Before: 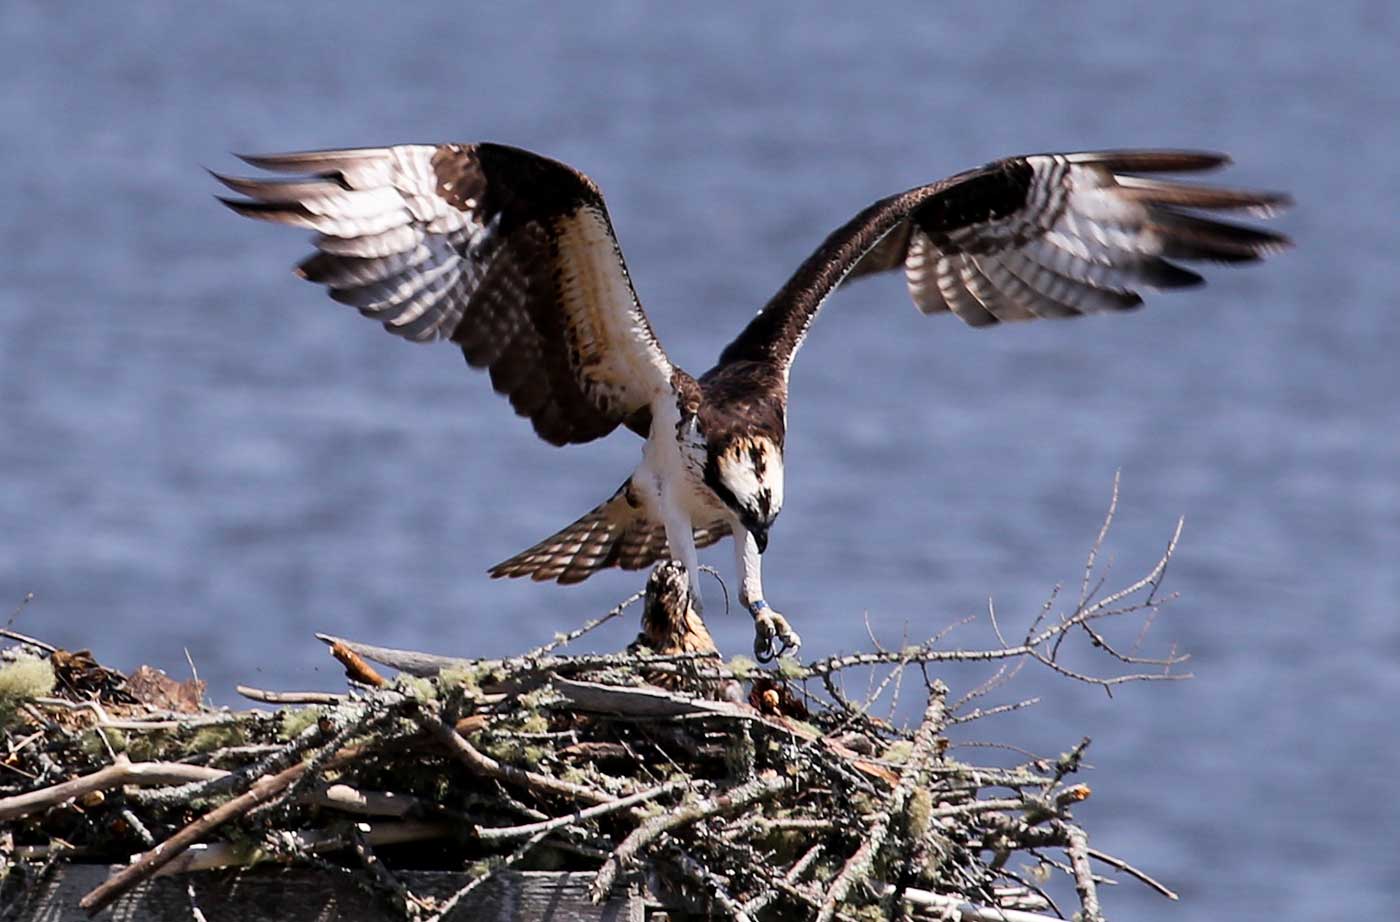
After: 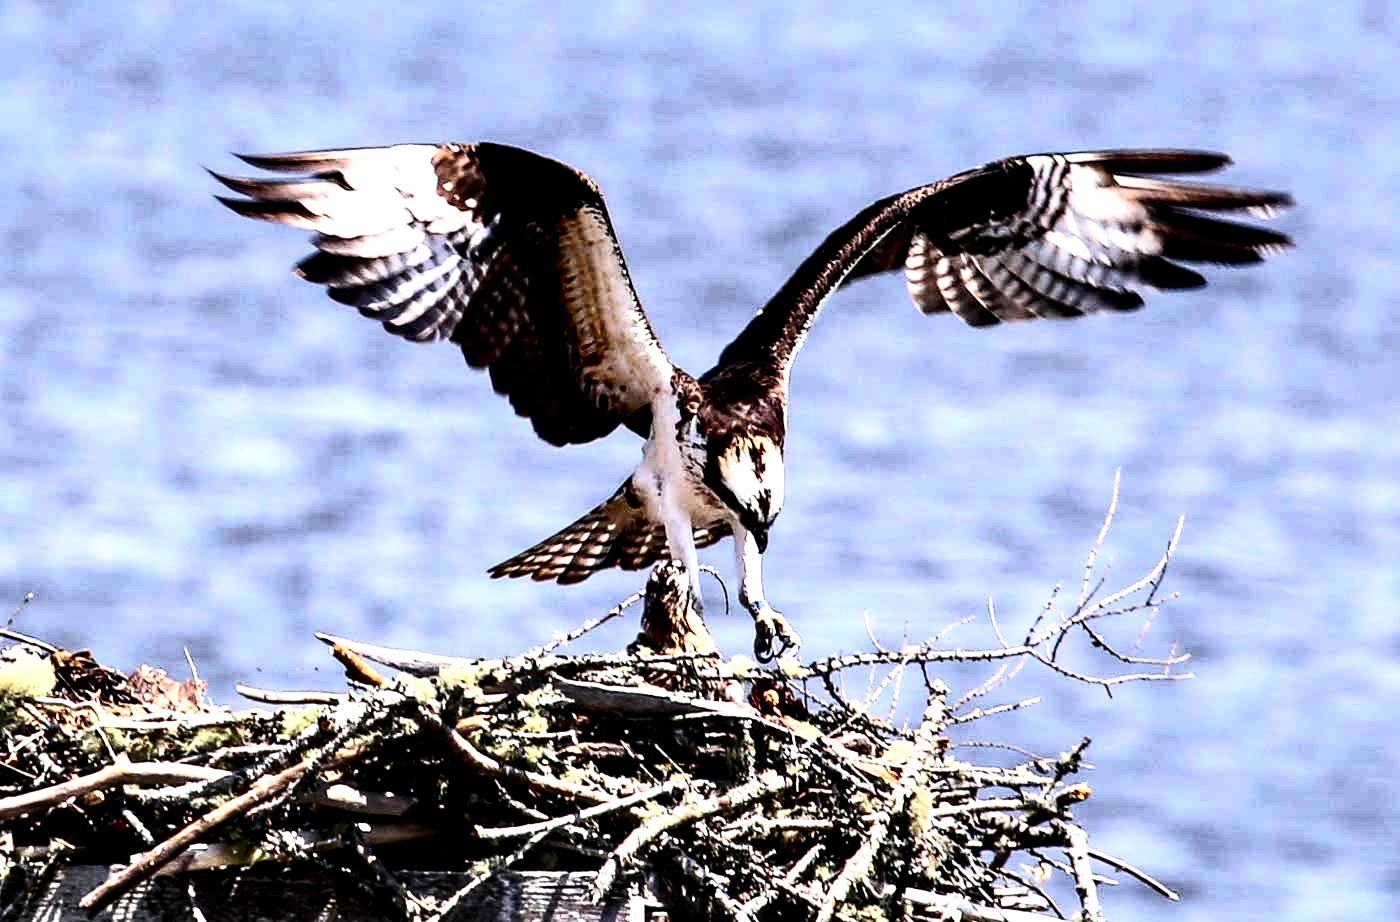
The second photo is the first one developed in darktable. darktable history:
local contrast: highlights 80%, shadows 57%, detail 175%, midtone range 0.602
exposure: exposure 0.669 EV, compensate highlight preservation false
contrast brightness saturation: contrast 0.4, brightness 0.1, saturation 0.21
